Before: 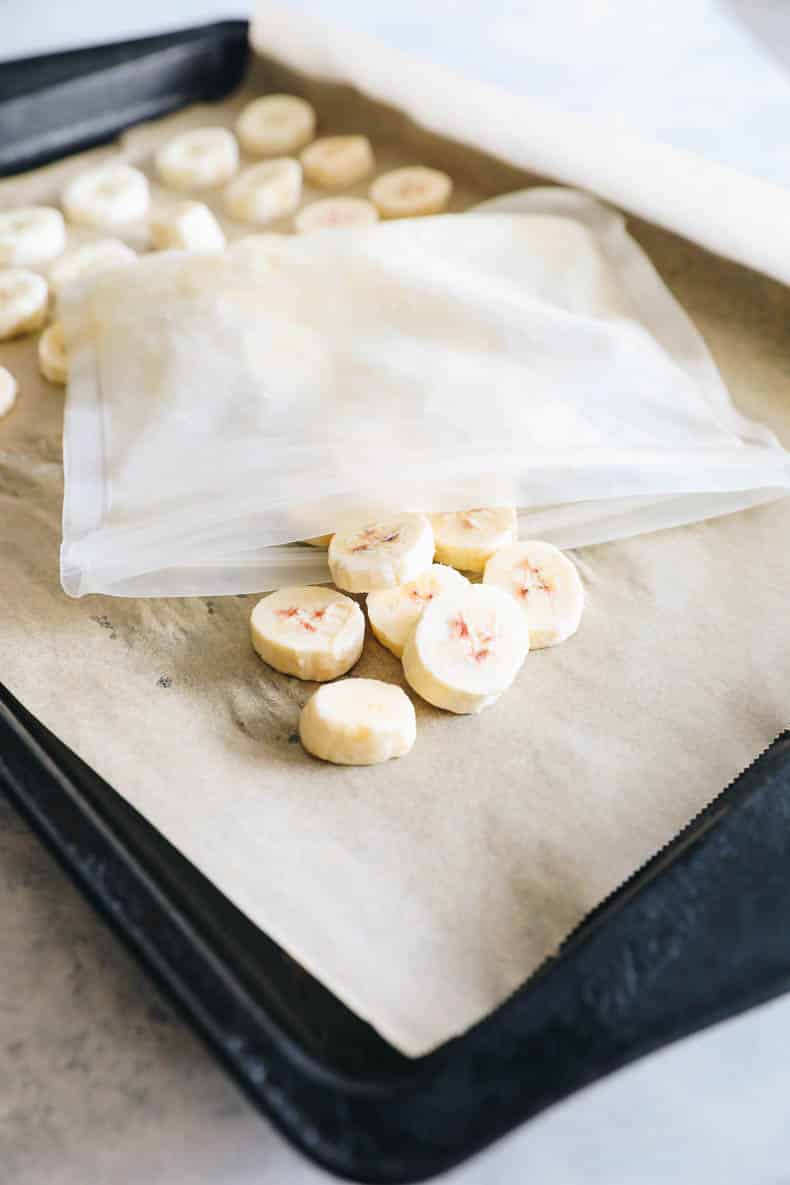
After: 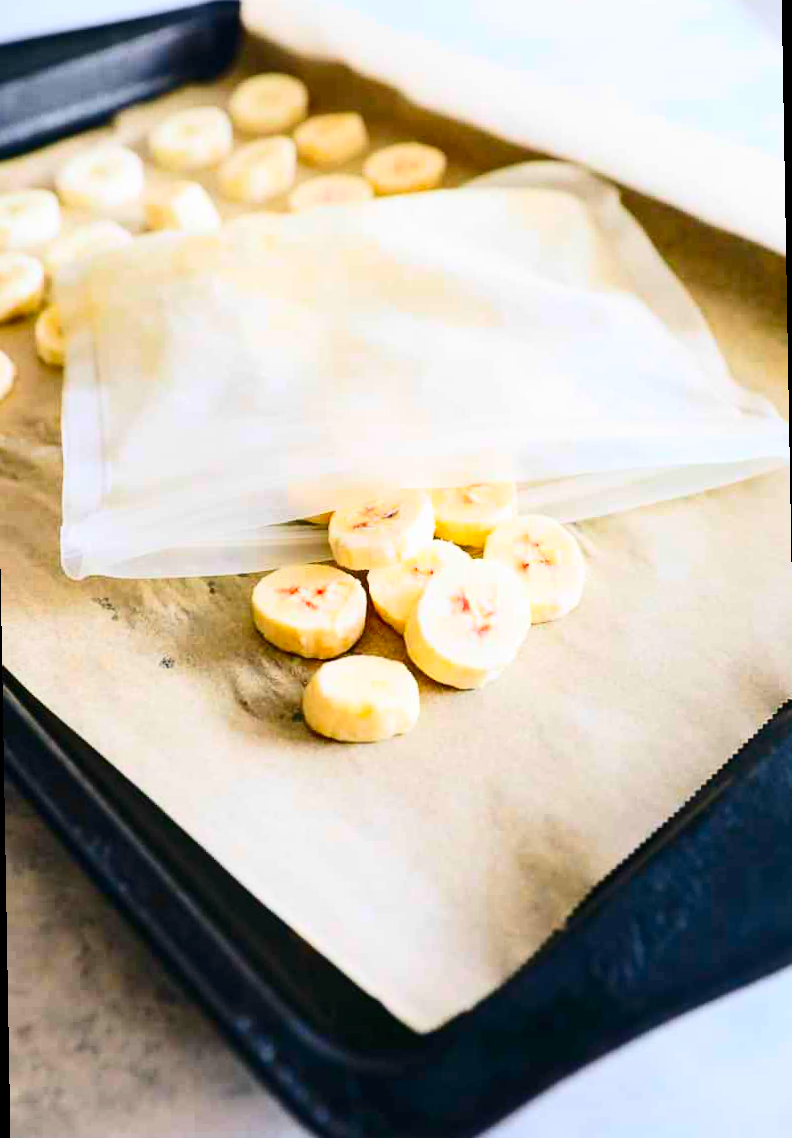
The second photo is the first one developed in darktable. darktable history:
contrast brightness saturation: contrast 0.26, brightness 0.02, saturation 0.87
rotate and perspective: rotation -1°, crop left 0.011, crop right 0.989, crop top 0.025, crop bottom 0.975
